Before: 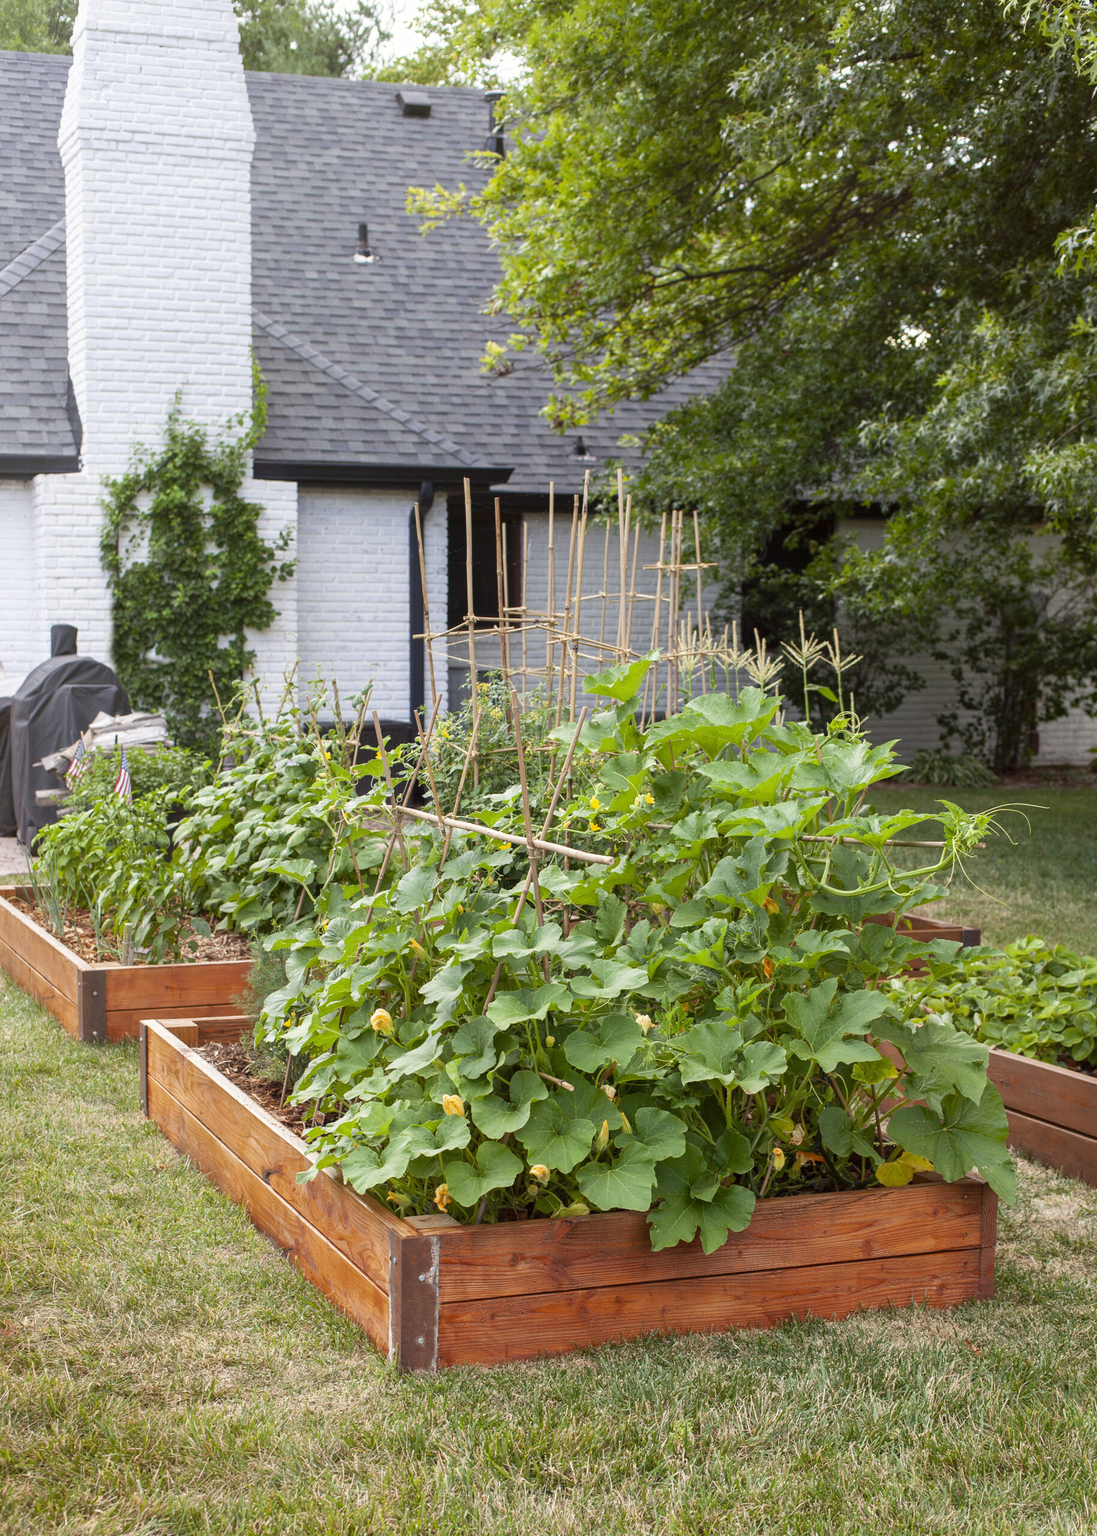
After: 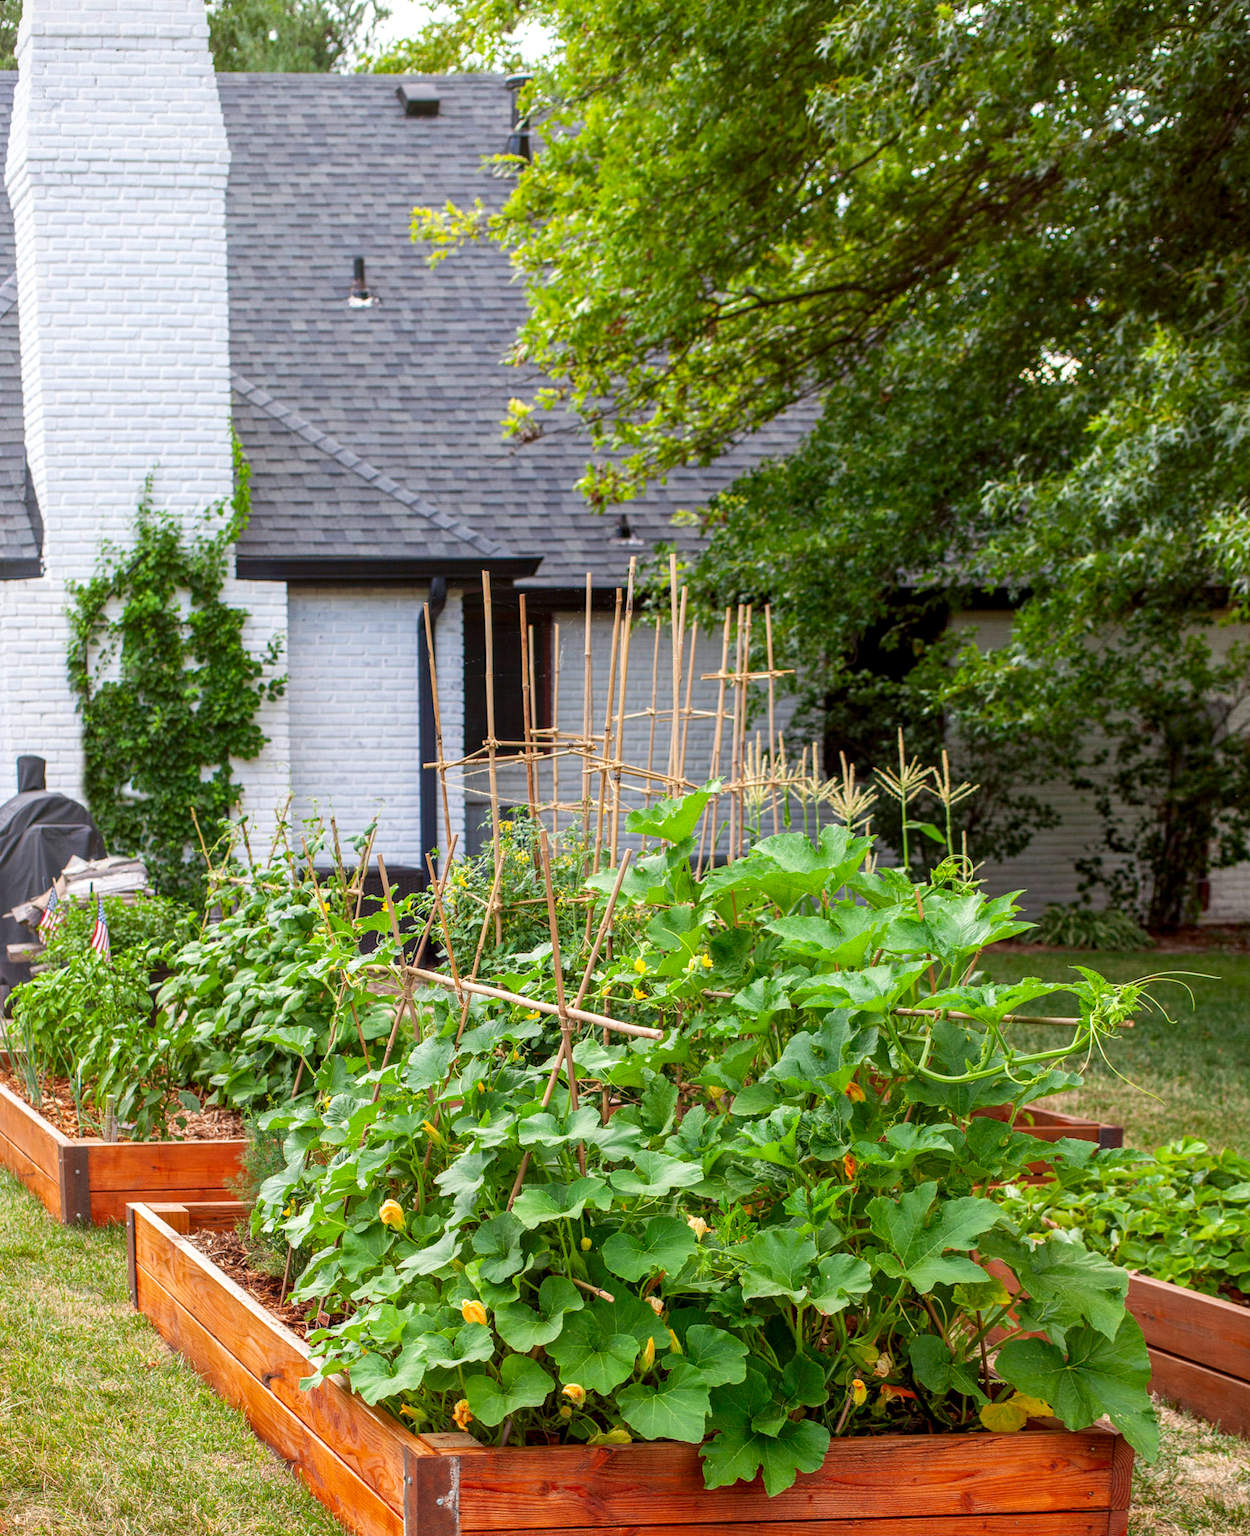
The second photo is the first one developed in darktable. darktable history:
rotate and perspective: rotation 0.062°, lens shift (vertical) 0.115, lens shift (horizontal) -0.133, crop left 0.047, crop right 0.94, crop top 0.061, crop bottom 0.94
local contrast: on, module defaults
crop and rotate: top 0%, bottom 11.49%
color correction: saturation 1.34
